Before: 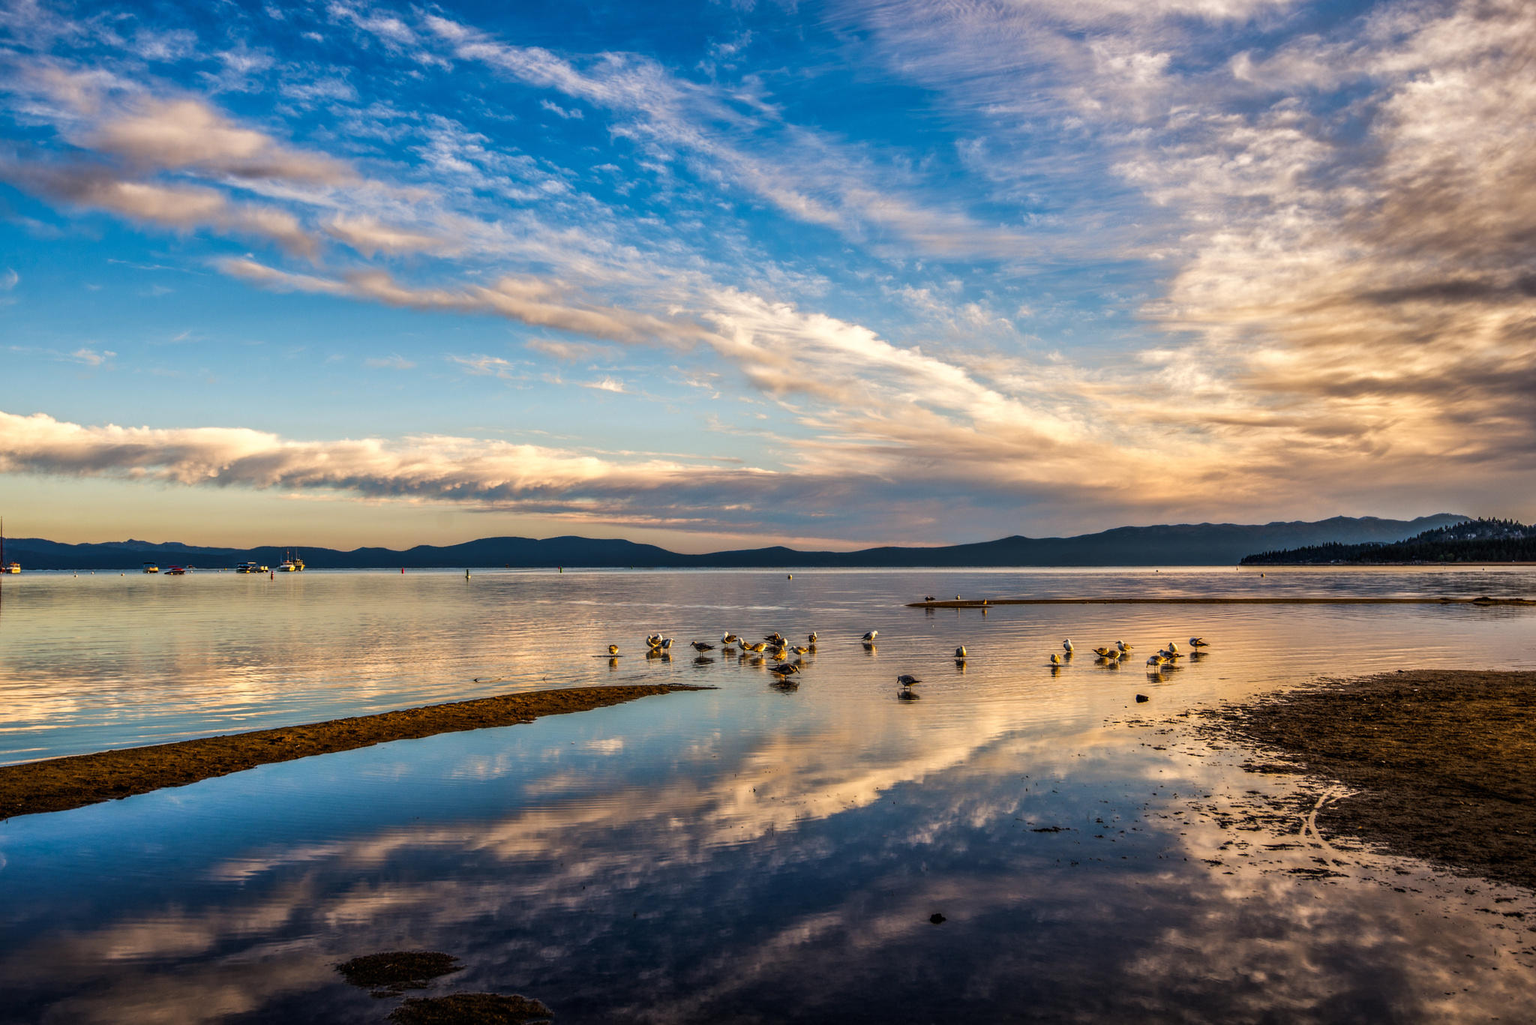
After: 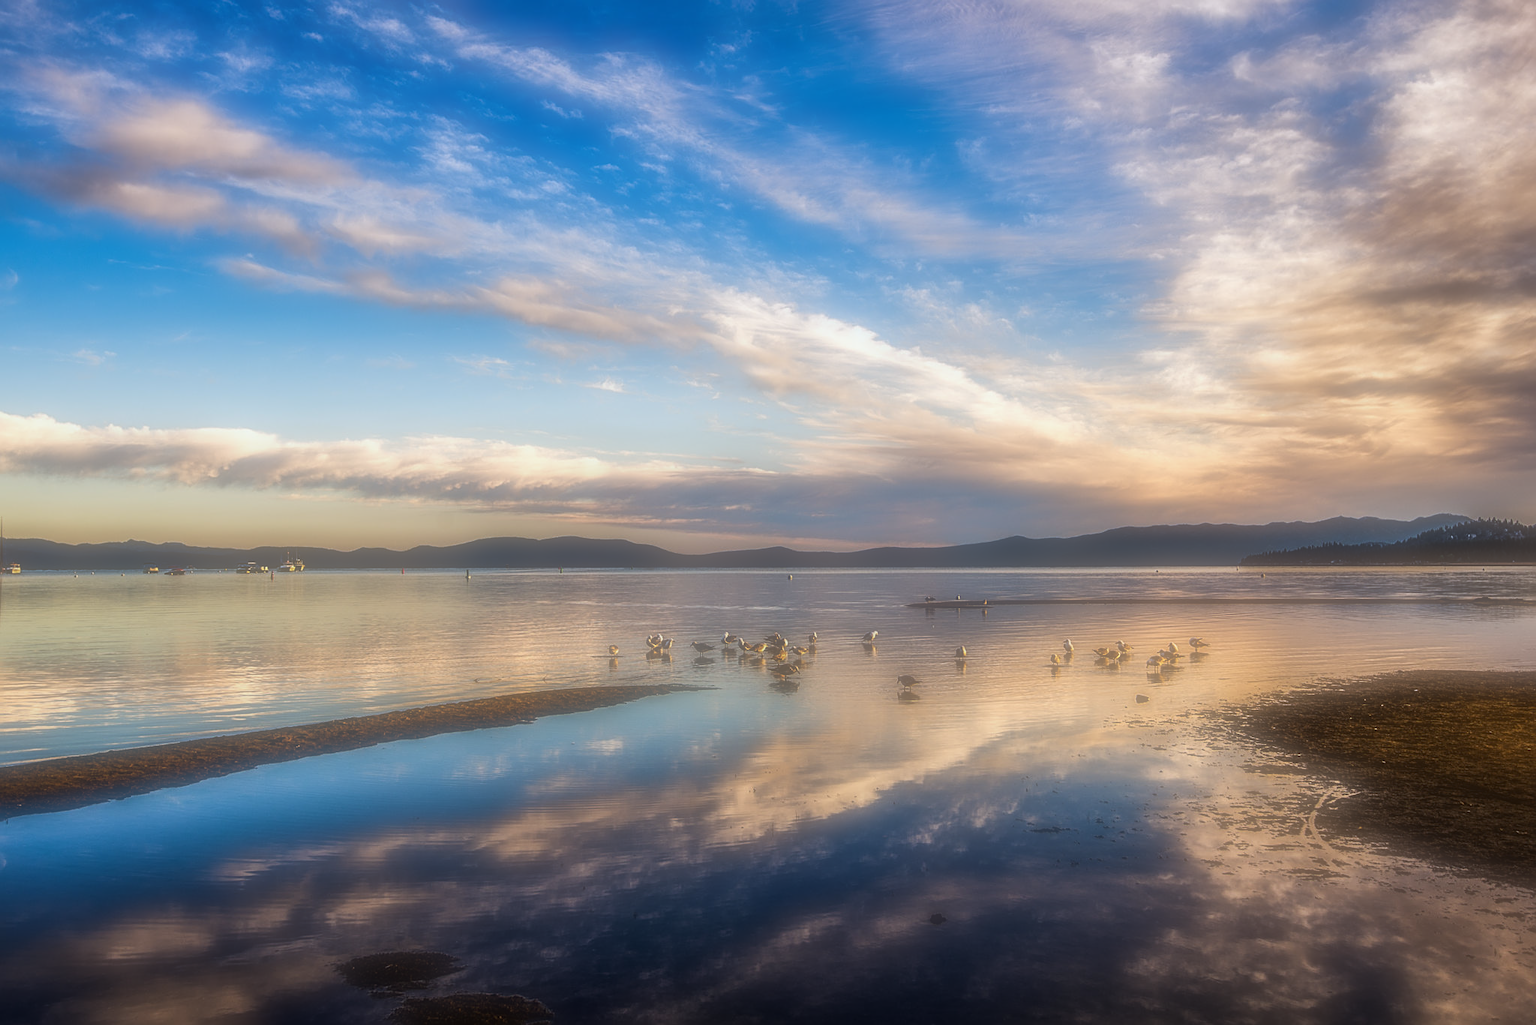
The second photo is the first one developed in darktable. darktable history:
sharpen: on, module defaults
white balance: red 0.976, blue 1.04
soften: on, module defaults
